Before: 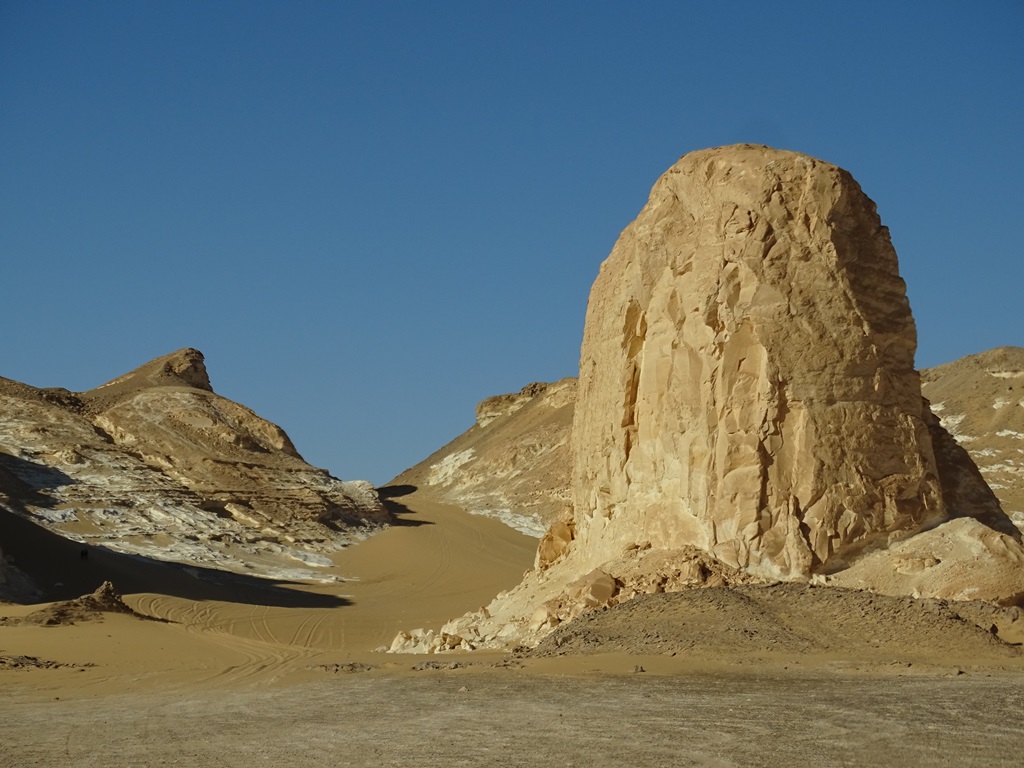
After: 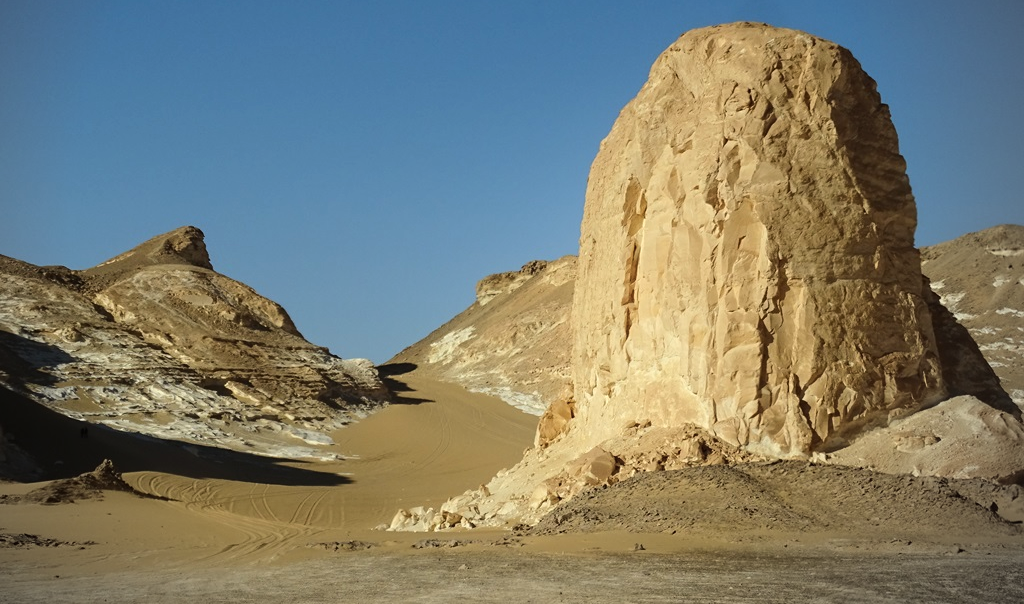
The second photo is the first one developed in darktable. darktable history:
vignetting: center (-0.066, -0.306)
shadows and highlights: shadows -55.24, highlights 85.99, soften with gaussian
tone equalizer: -8 EV -0.397 EV, -7 EV -0.372 EV, -6 EV -0.316 EV, -5 EV -0.249 EV, -3 EV 0.245 EV, -2 EV 0.336 EV, -1 EV 0.366 EV, +0 EV 0.39 EV, edges refinement/feathering 500, mask exposure compensation -1.26 EV, preserve details no
crop and rotate: top 15.904%, bottom 5.435%
